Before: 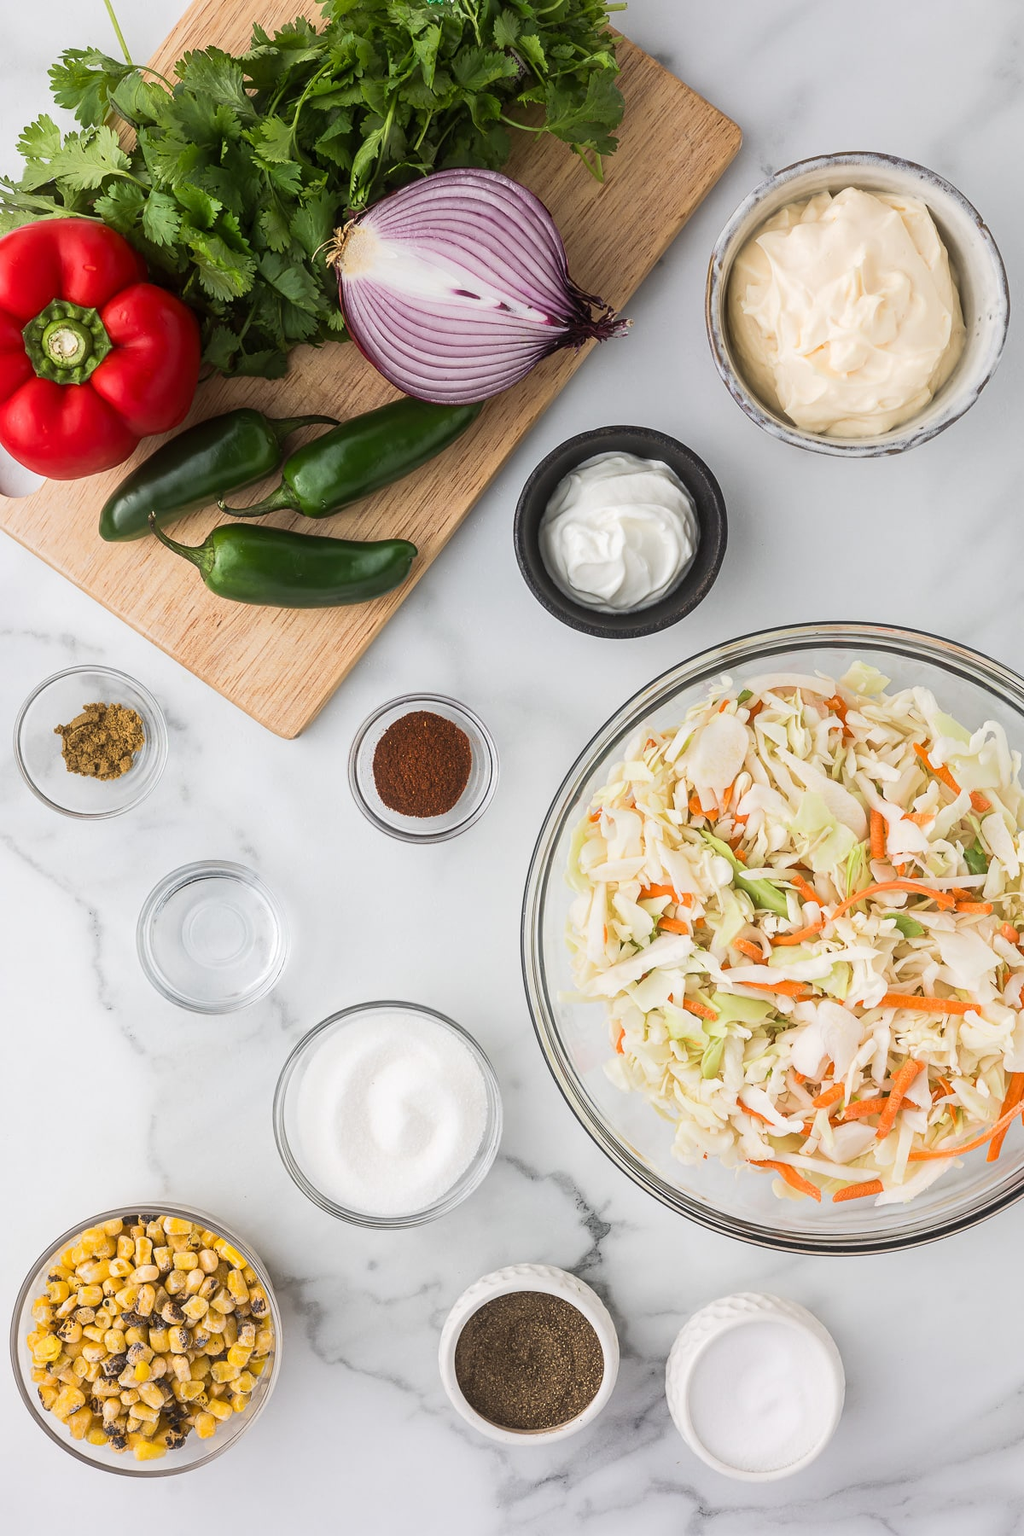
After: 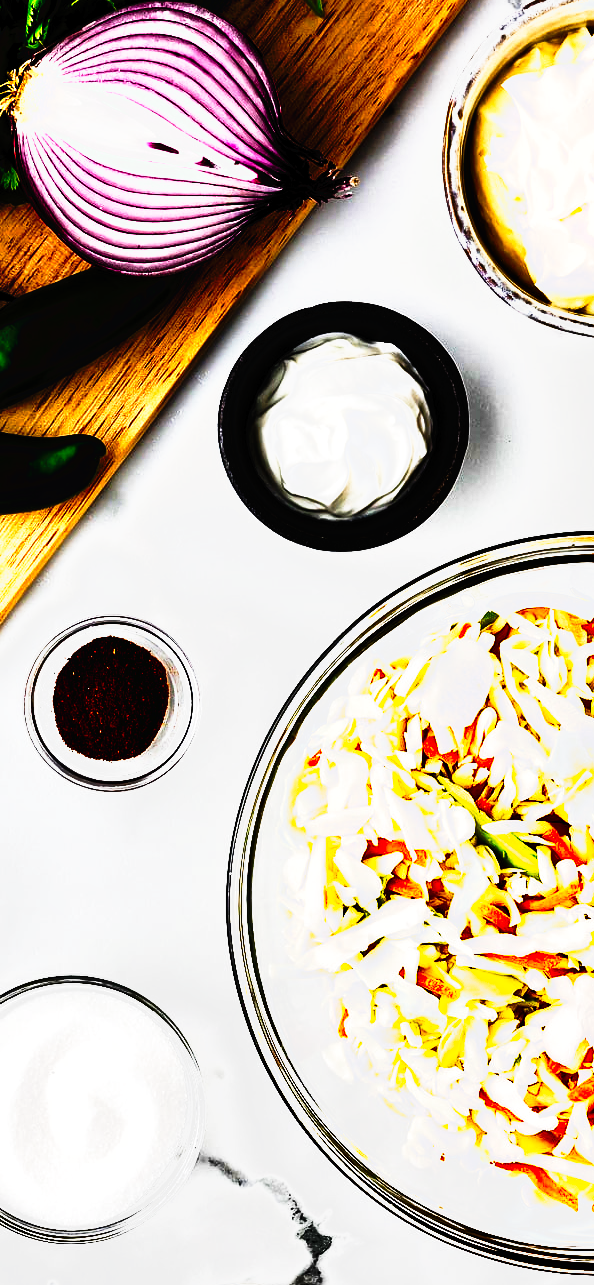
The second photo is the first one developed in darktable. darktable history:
crop: left 32.075%, top 10.976%, right 18.355%, bottom 17.596%
tone curve: curves: ch0 [(0, 0) (0.003, 0.005) (0.011, 0.005) (0.025, 0.006) (0.044, 0.008) (0.069, 0.01) (0.1, 0.012) (0.136, 0.015) (0.177, 0.019) (0.224, 0.017) (0.277, 0.015) (0.335, 0.018) (0.399, 0.043) (0.468, 0.118) (0.543, 0.349) (0.623, 0.591) (0.709, 0.88) (0.801, 0.983) (0.898, 0.973) (1, 1)], preserve colors none
white balance: red 1, blue 1
rgb levels: levels [[0.01, 0.419, 0.839], [0, 0.5, 1], [0, 0.5, 1]]
shadows and highlights: shadows 40, highlights -54, highlights color adjustment 46%, low approximation 0.01, soften with gaussian
